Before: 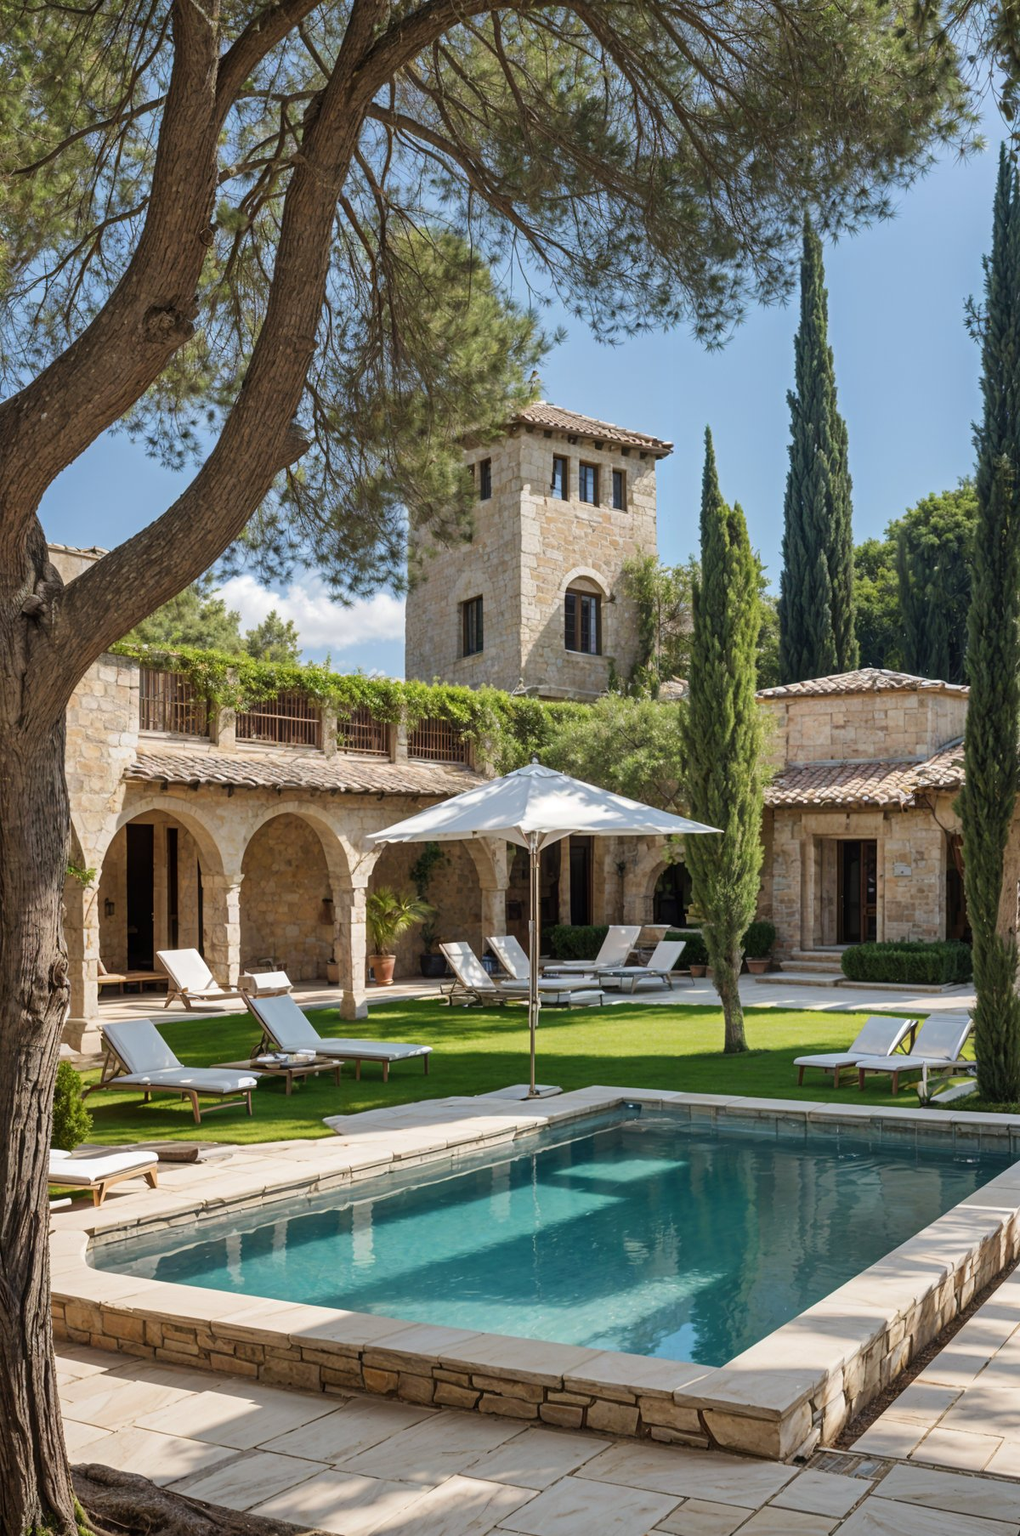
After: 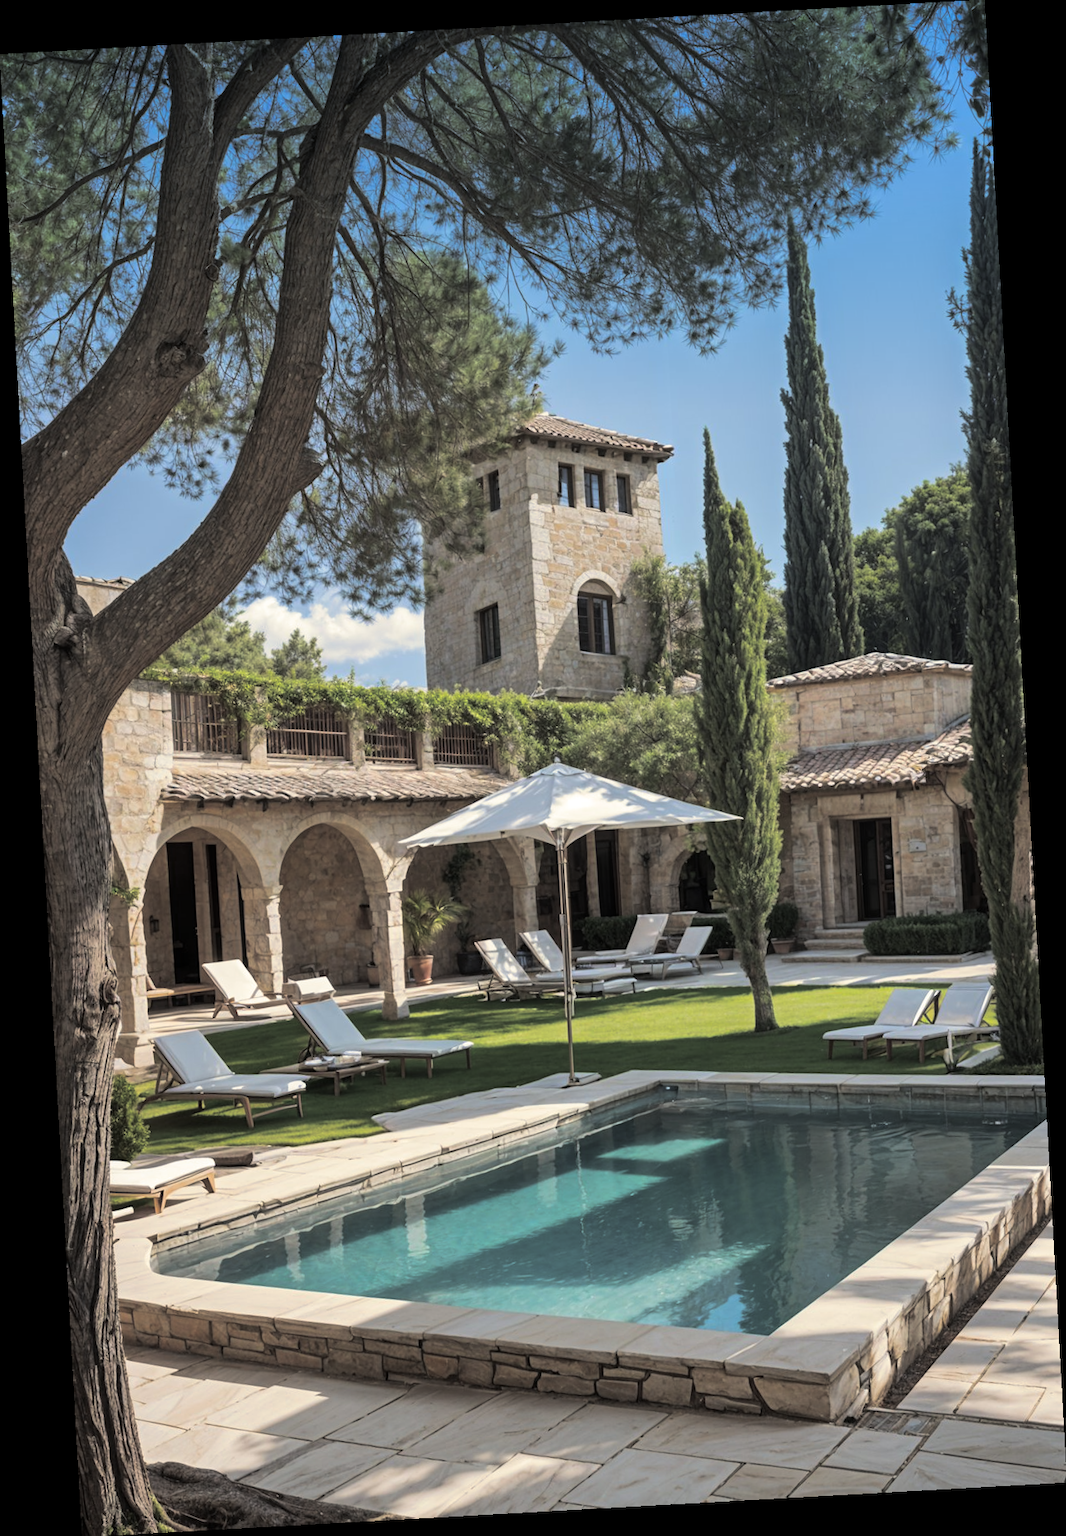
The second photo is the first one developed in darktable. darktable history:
graduated density: density 2.02 EV, hardness 44%, rotation 0.374°, offset 8.21, hue 208.8°, saturation 97%
rotate and perspective: rotation -3.18°, automatic cropping off
split-toning: shadows › hue 43.2°, shadows › saturation 0, highlights › hue 50.4°, highlights › saturation 1
